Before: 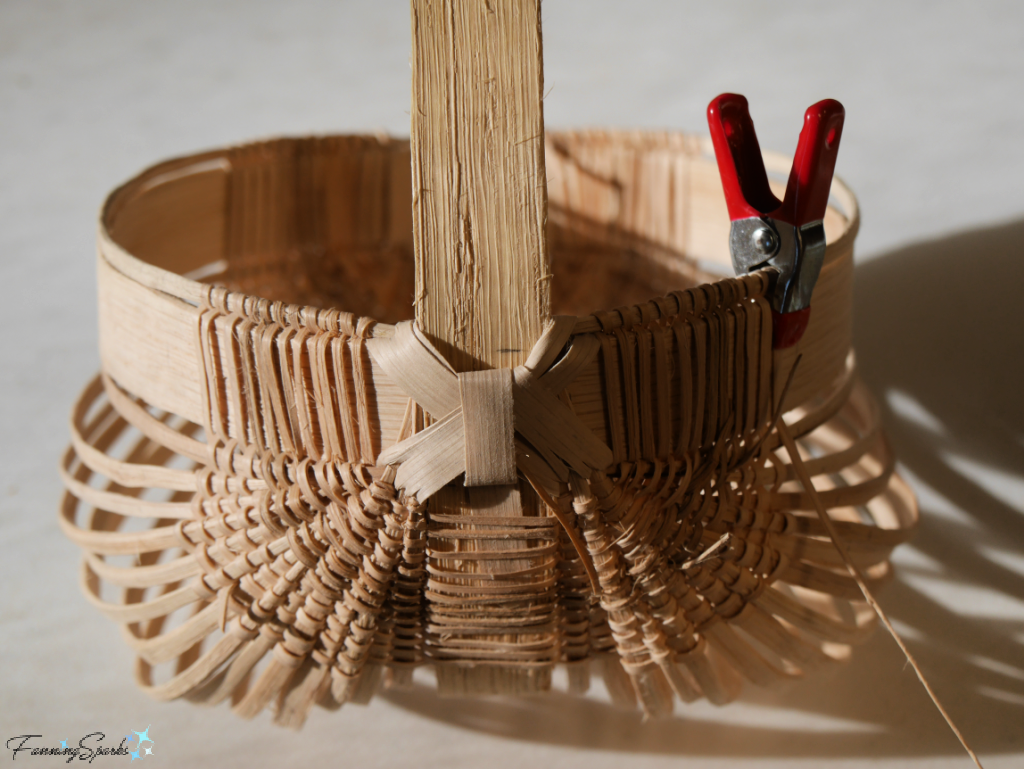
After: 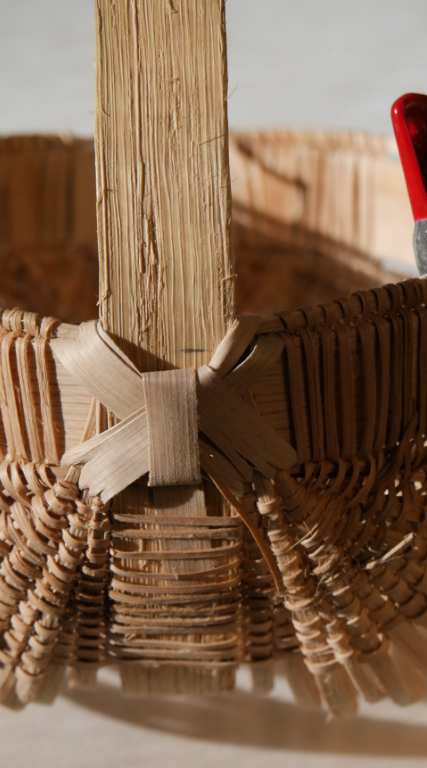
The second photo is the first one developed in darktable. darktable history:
crop: left 30.929%, right 27.284%
